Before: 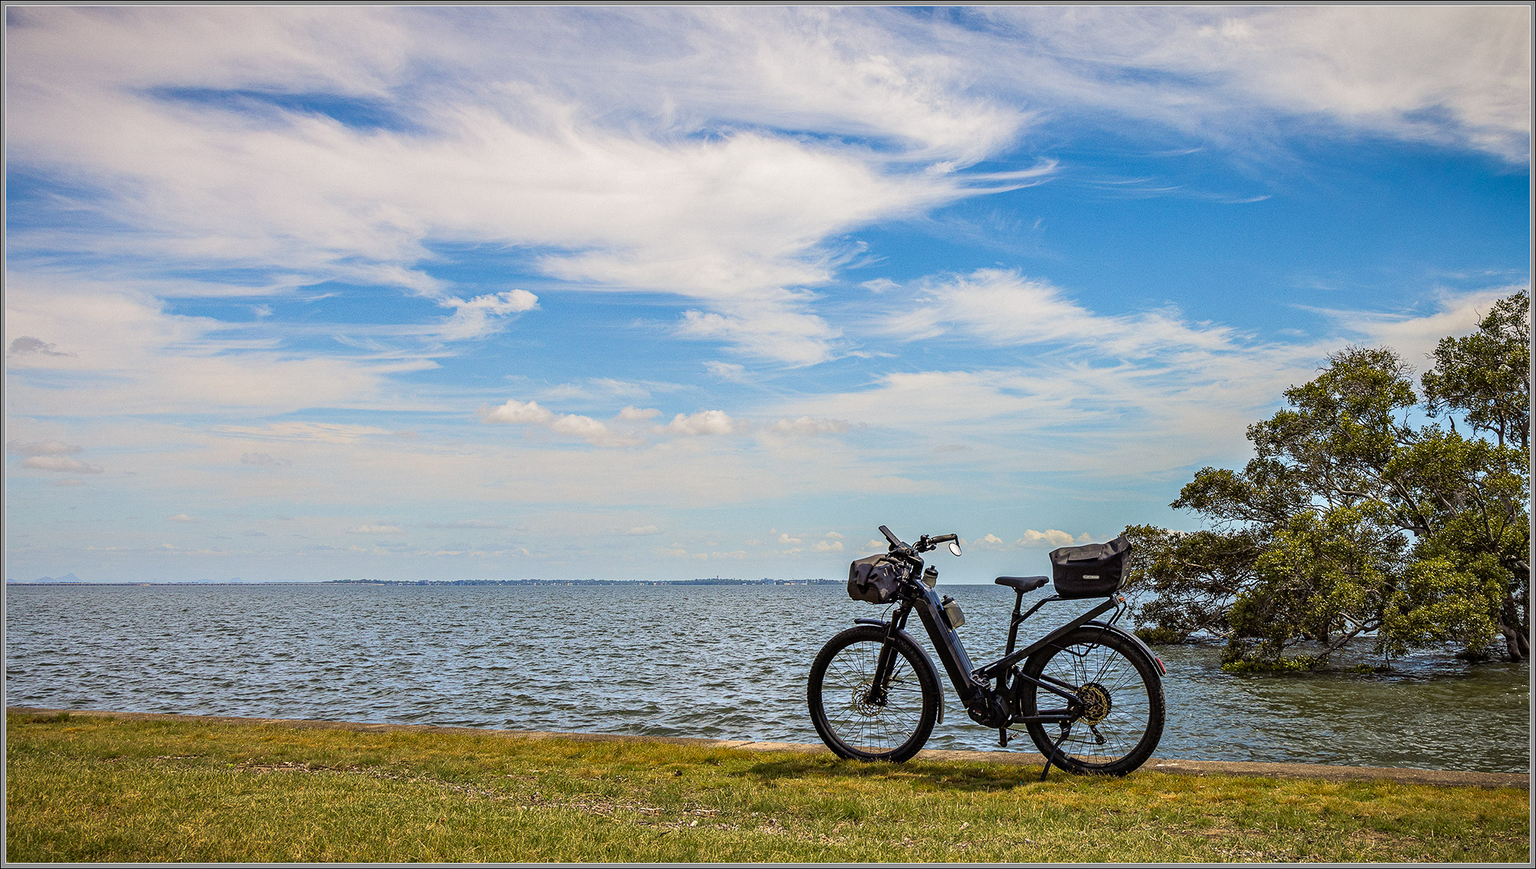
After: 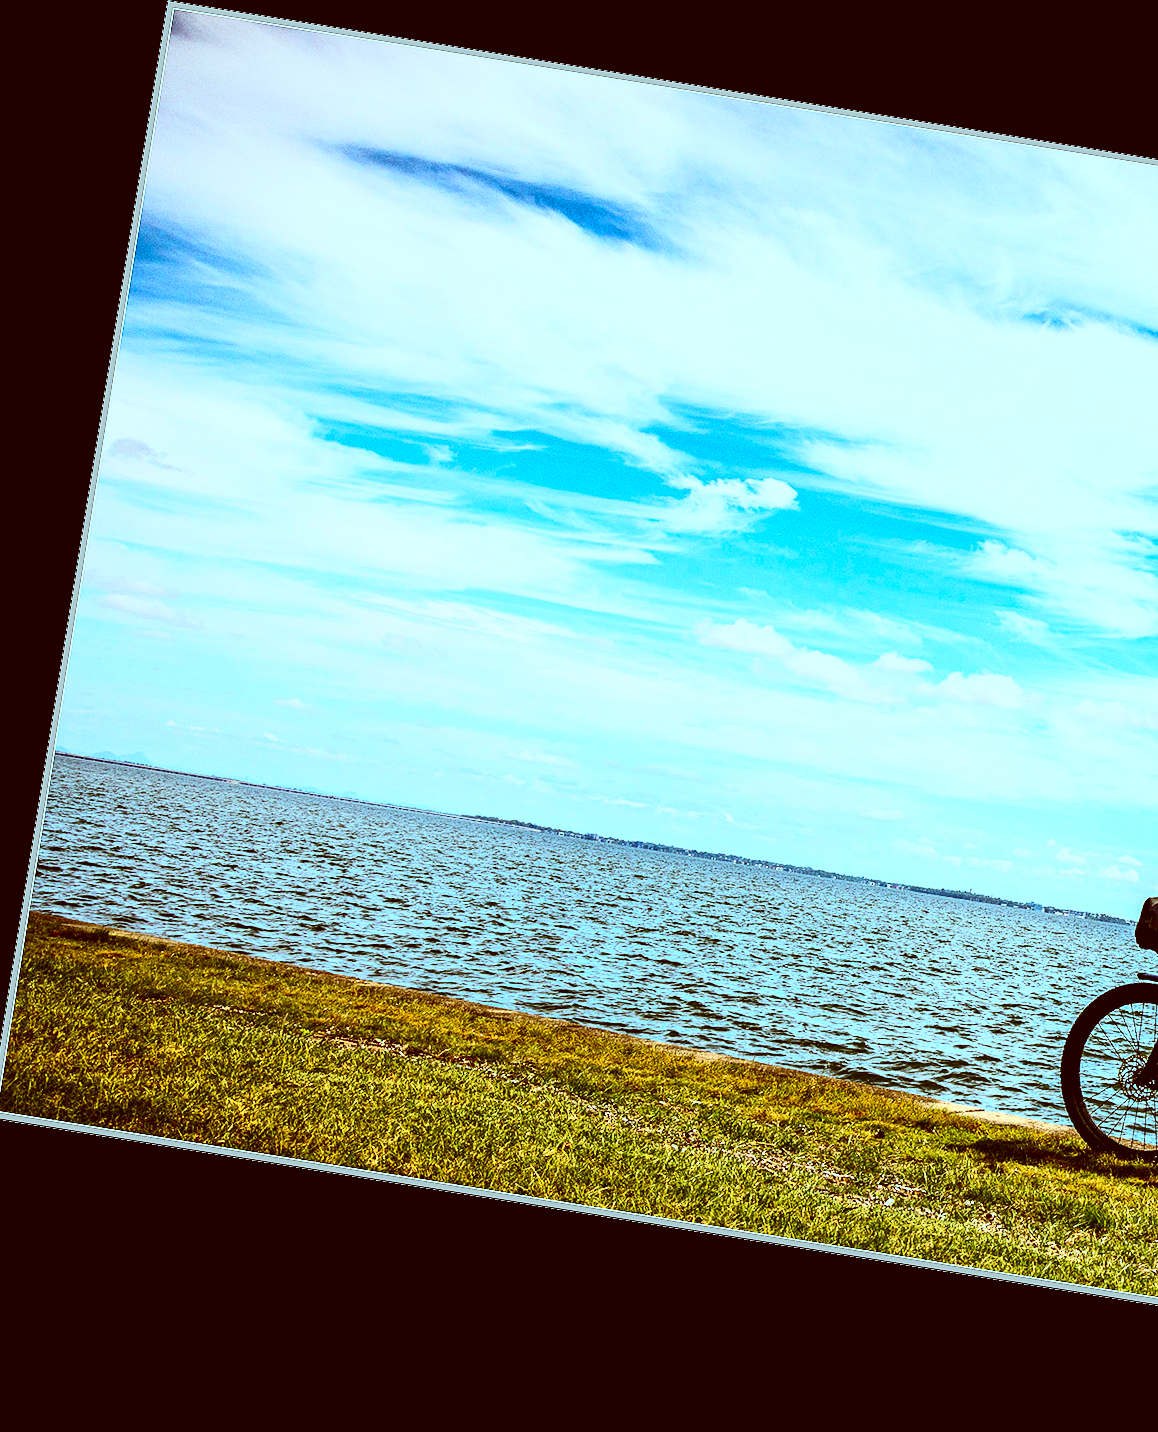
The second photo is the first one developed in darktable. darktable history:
contrast brightness saturation: contrast 0.4, brightness 0.1, saturation 0.21
filmic rgb: black relative exposure -5.5 EV, white relative exposure 2.5 EV, threshold 3 EV, target black luminance 0%, hardness 4.51, latitude 67.35%, contrast 1.453, shadows ↔ highlights balance -3.52%, preserve chrominance no, color science v4 (2020), contrast in shadows soft, enable highlight reconstruction true
rotate and perspective: rotation 9.12°, automatic cropping off
crop: left 0.587%, right 45.588%, bottom 0.086%
color correction: highlights a* -14.62, highlights b* -16.22, shadows a* 10.12, shadows b* 29.4
white balance: emerald 1
